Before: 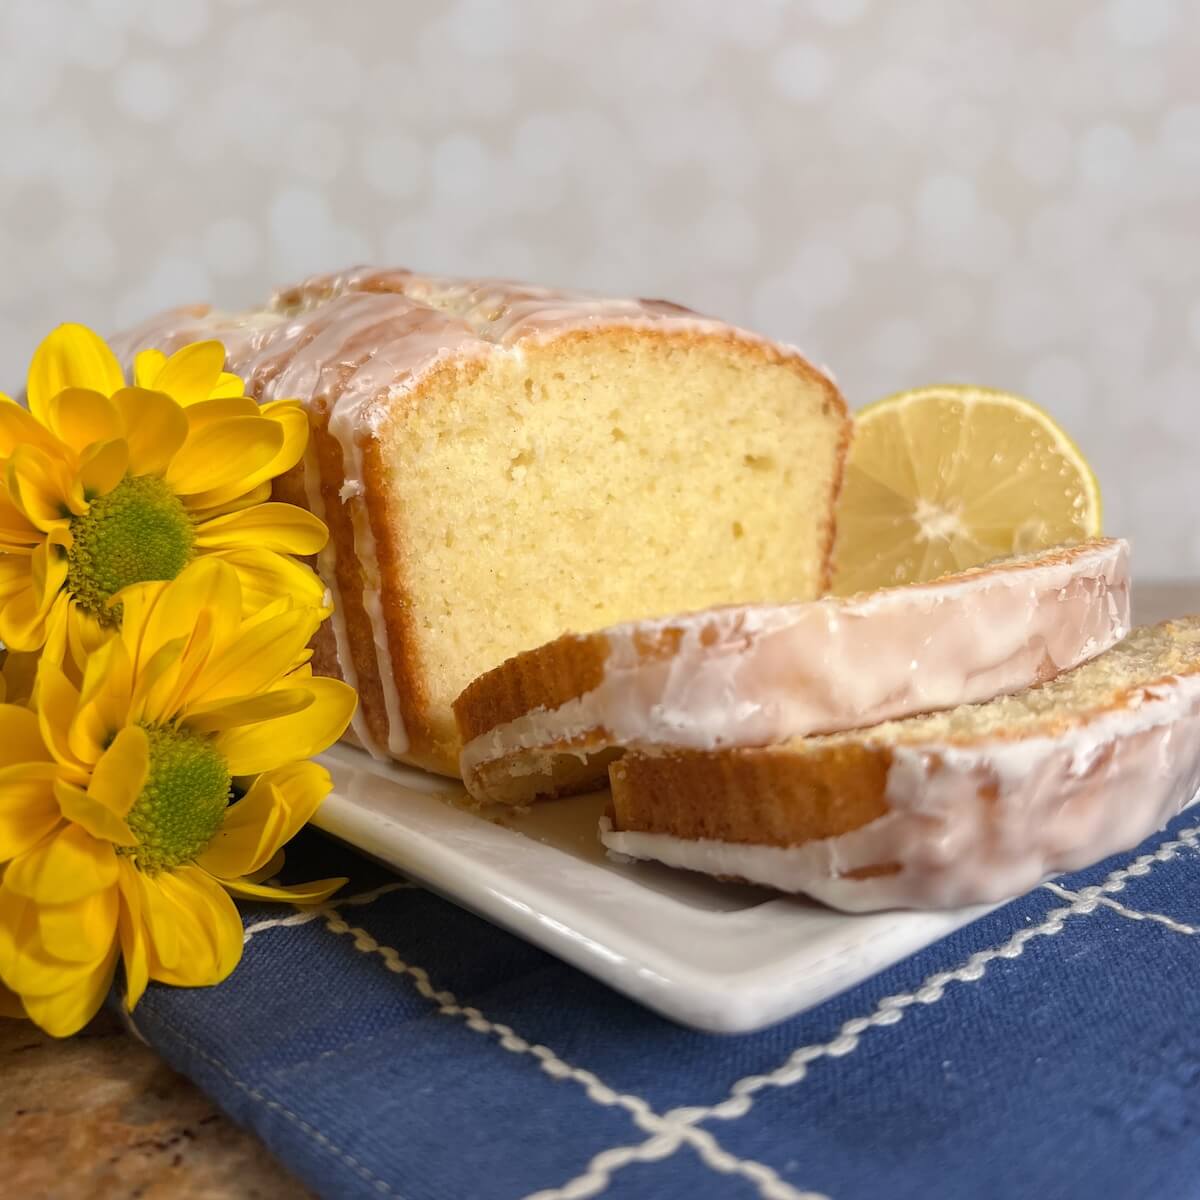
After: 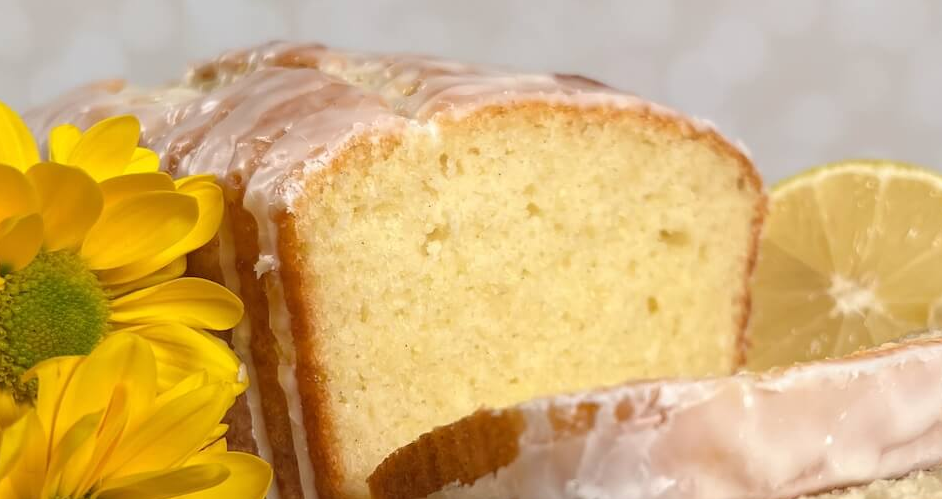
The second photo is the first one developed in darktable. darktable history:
crop: left 7.094%, top 18.755%, right 14.394%, bottom 39.655%
